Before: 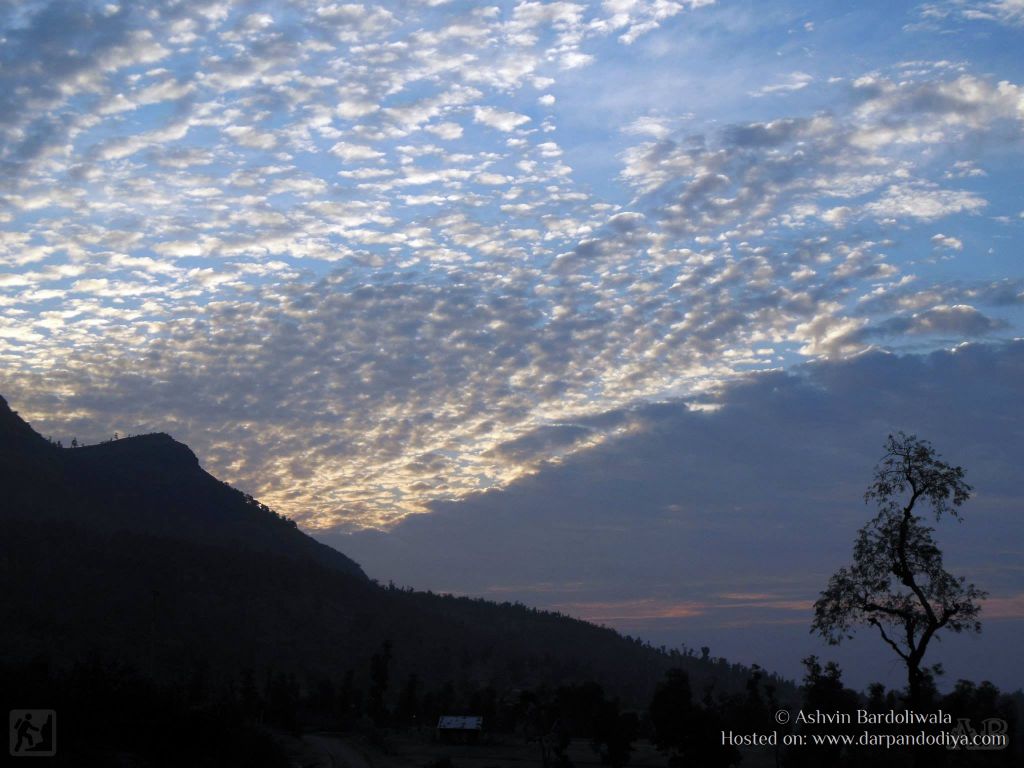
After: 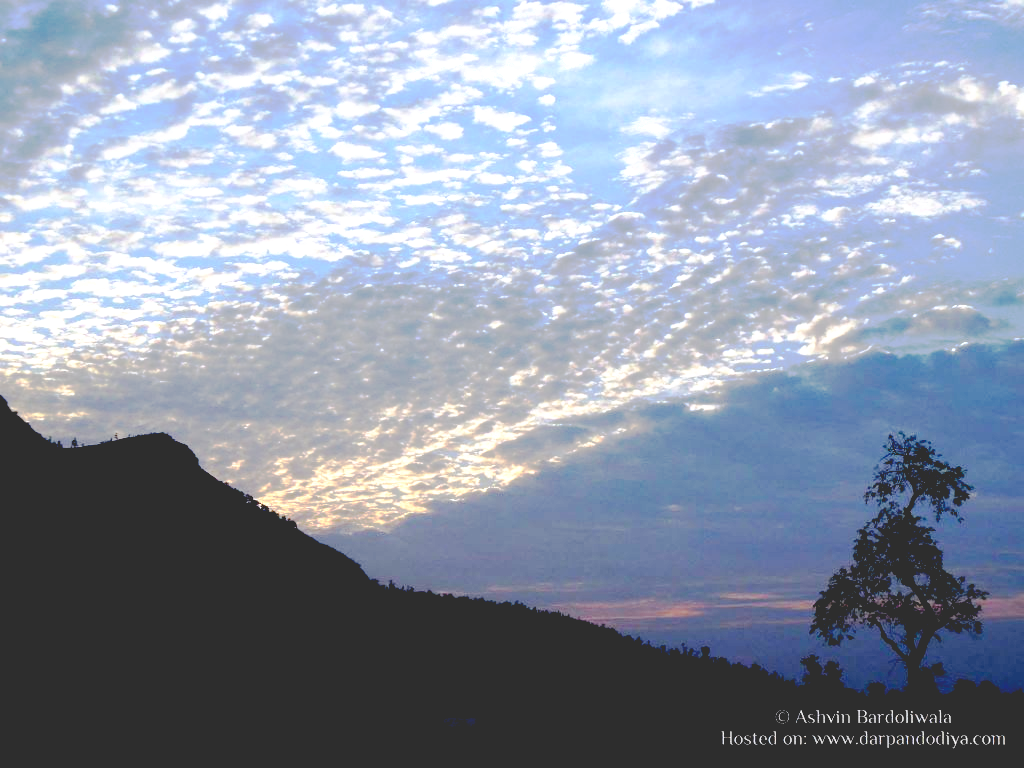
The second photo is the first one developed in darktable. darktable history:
base curve: curves: ch0 [(0.065, 0.026) (0.236, 0.358) (0.53, 0.546) (0.777, 0.841) (0.924, 0.992)], preserve colors none
exposure: black level correction -0.005, exposure 0.616 EV, compensate highlight preservation false
